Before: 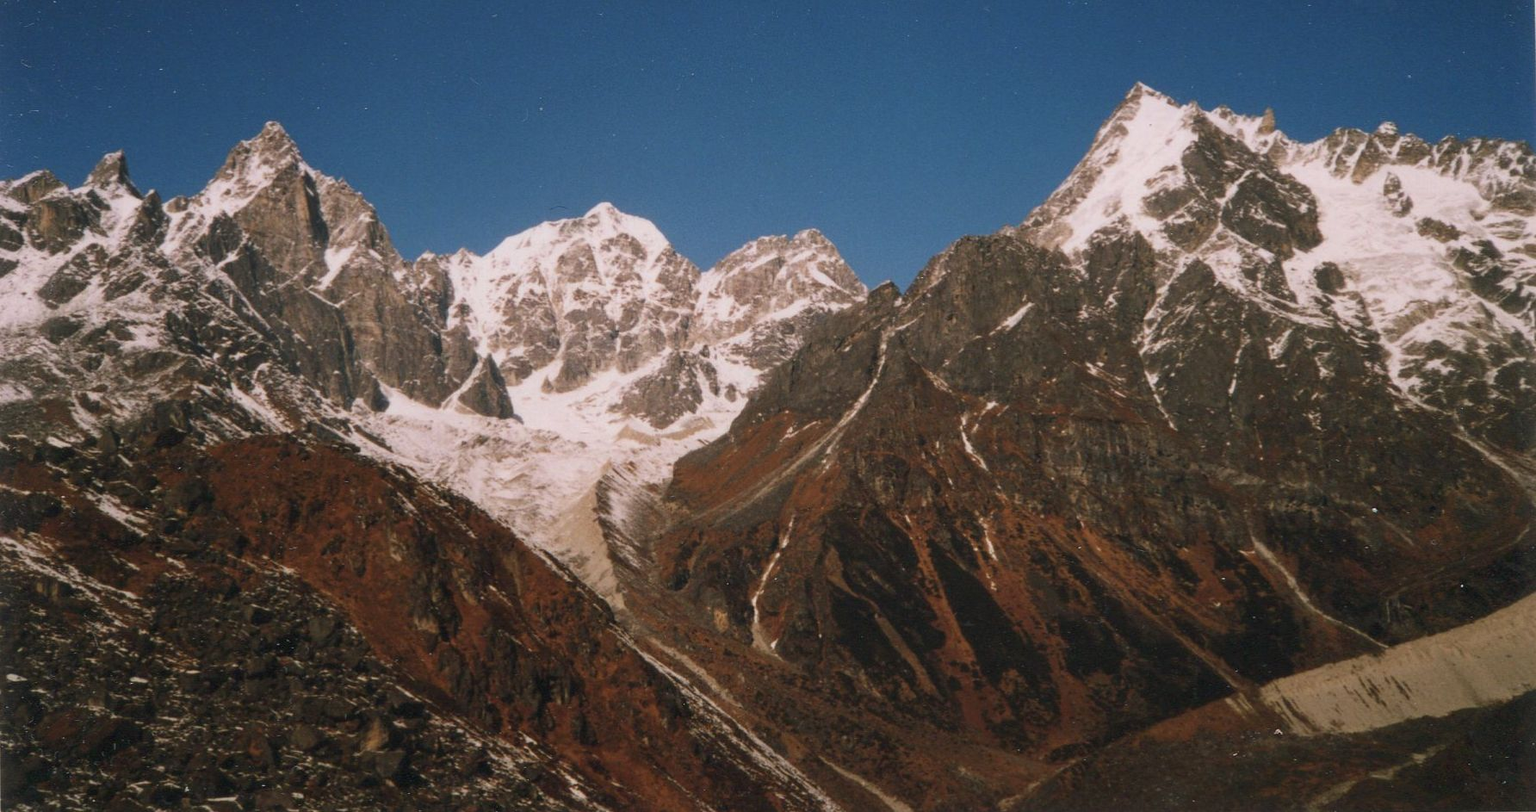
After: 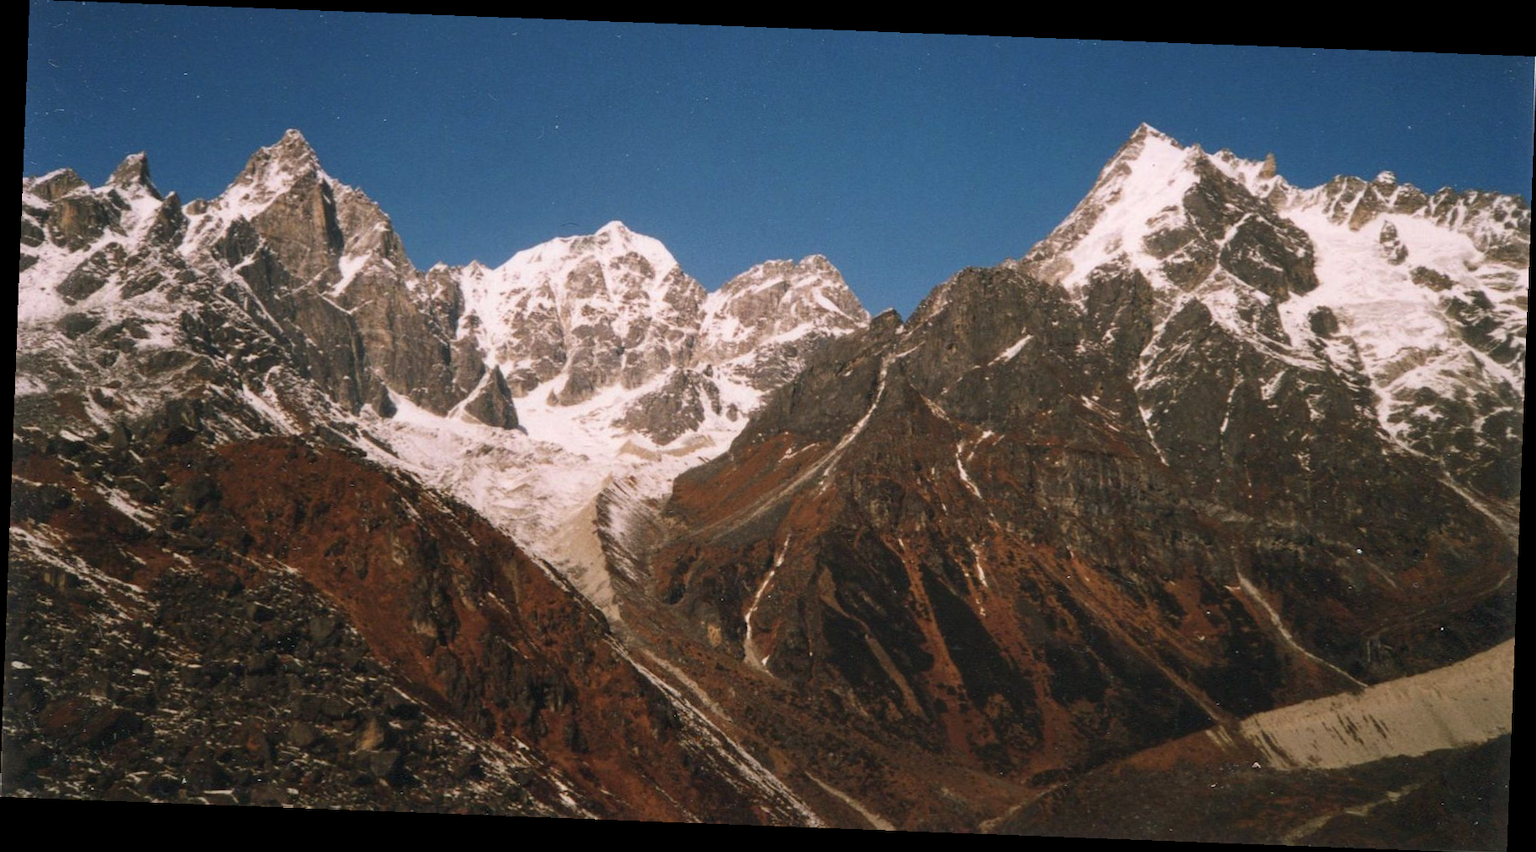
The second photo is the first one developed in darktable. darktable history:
levels: mode automatic, gray 50.8%
rotate and perspective: rotation 2.17°, automatic cropping off
